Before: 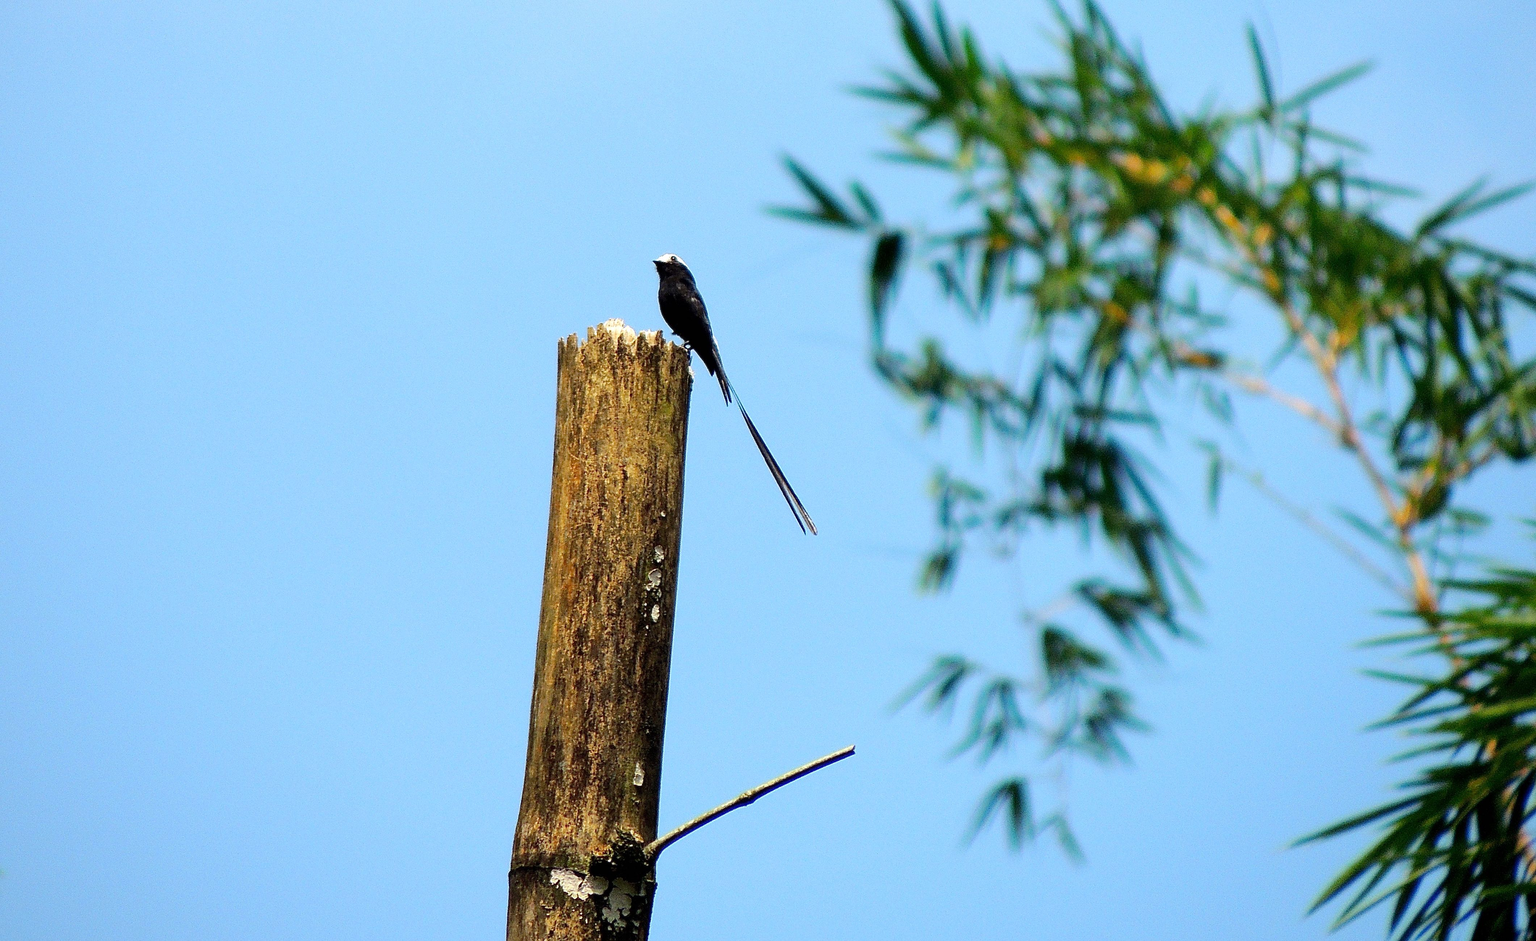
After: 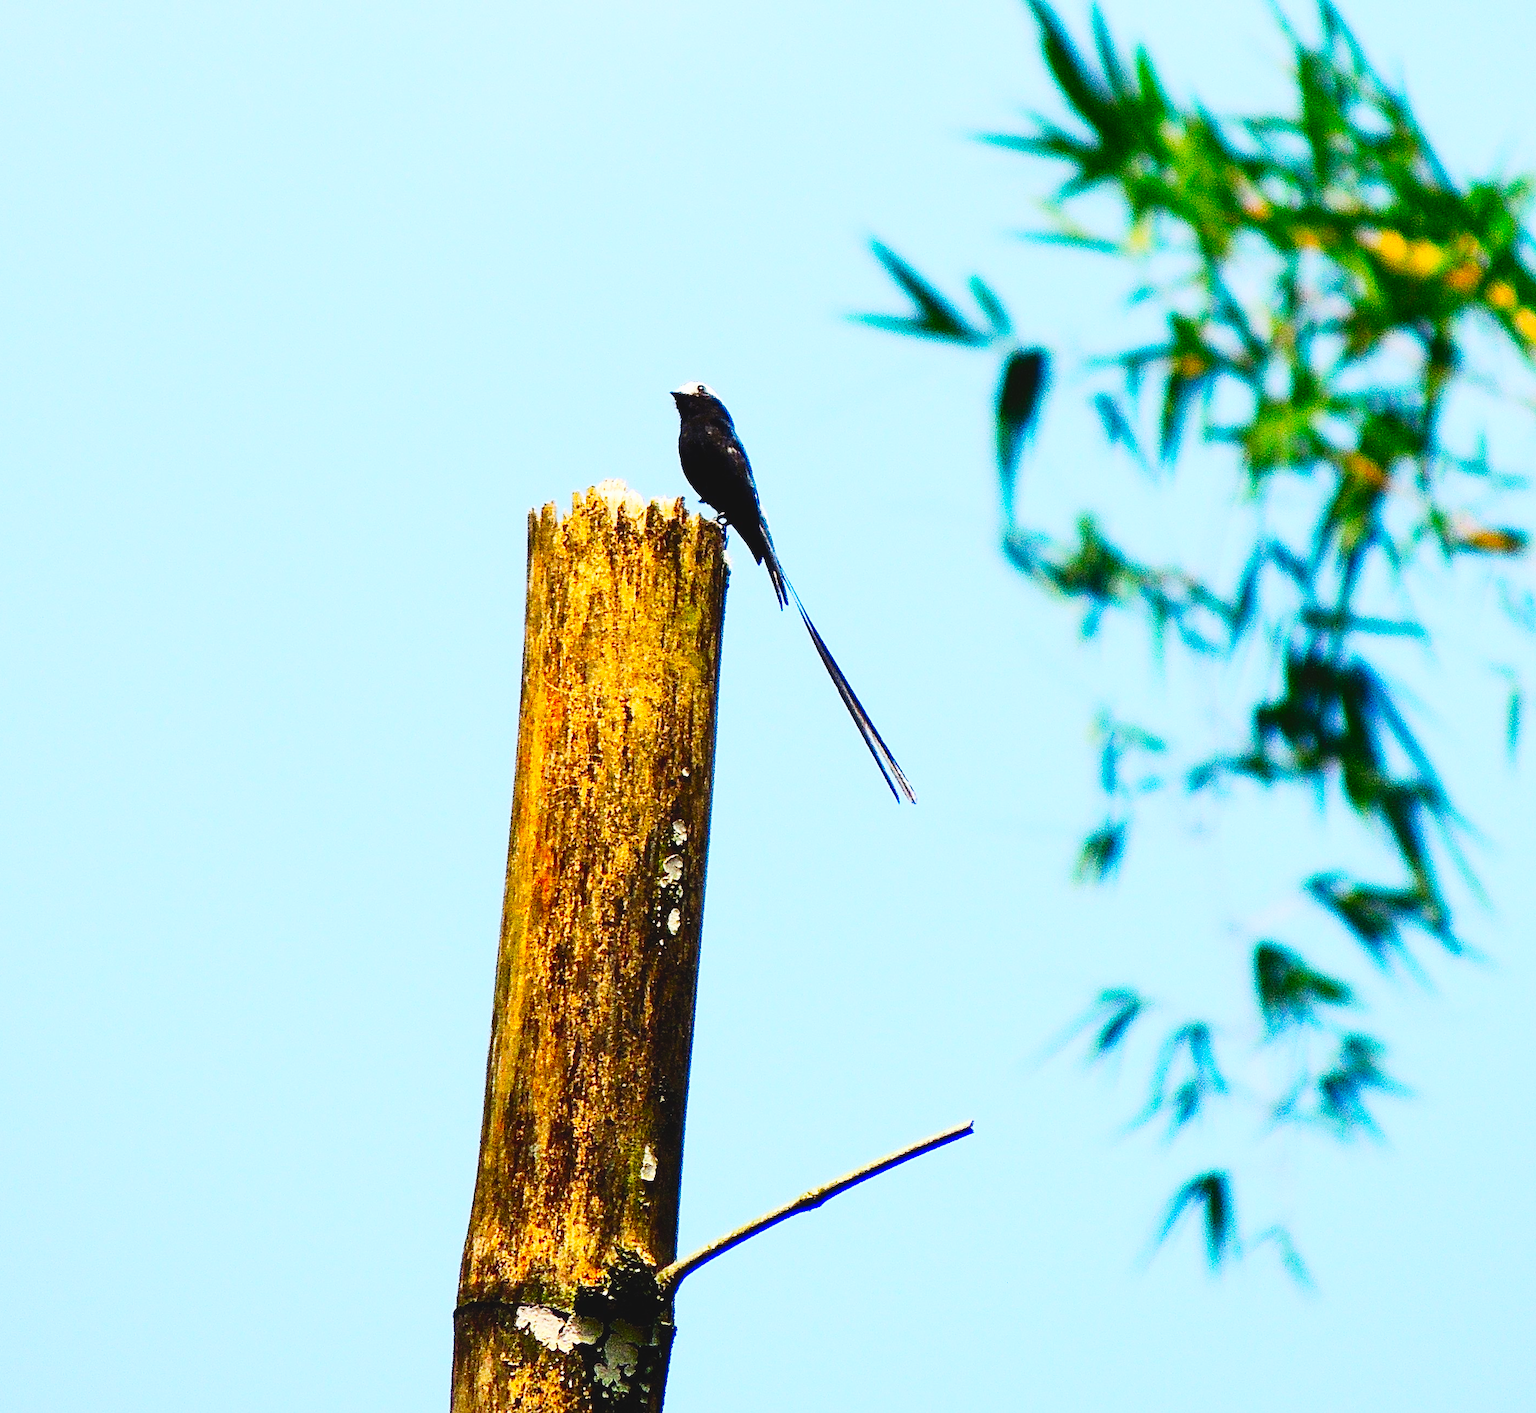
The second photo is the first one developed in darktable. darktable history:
tone curve: curves: ch0 [(0, 0) (0.082, 0.02) (0.129, 0.078) (0.275, 0.301) (0.67, 0.809) (1, 1)], preserve colors none
crop and rotate: left 13.461%, right 19.933%
exposure: black level correction -0.024, exposure -0.119 EV, compensate exposure bias true, compensate highlight preservation false
contrast brightness saturation: contrast 0.256, brightness 0.025, saturation 0.888
base curve: curves: ch0 [(0, 0) (0.472, 0.508) (1, 1)], preserve colors none
